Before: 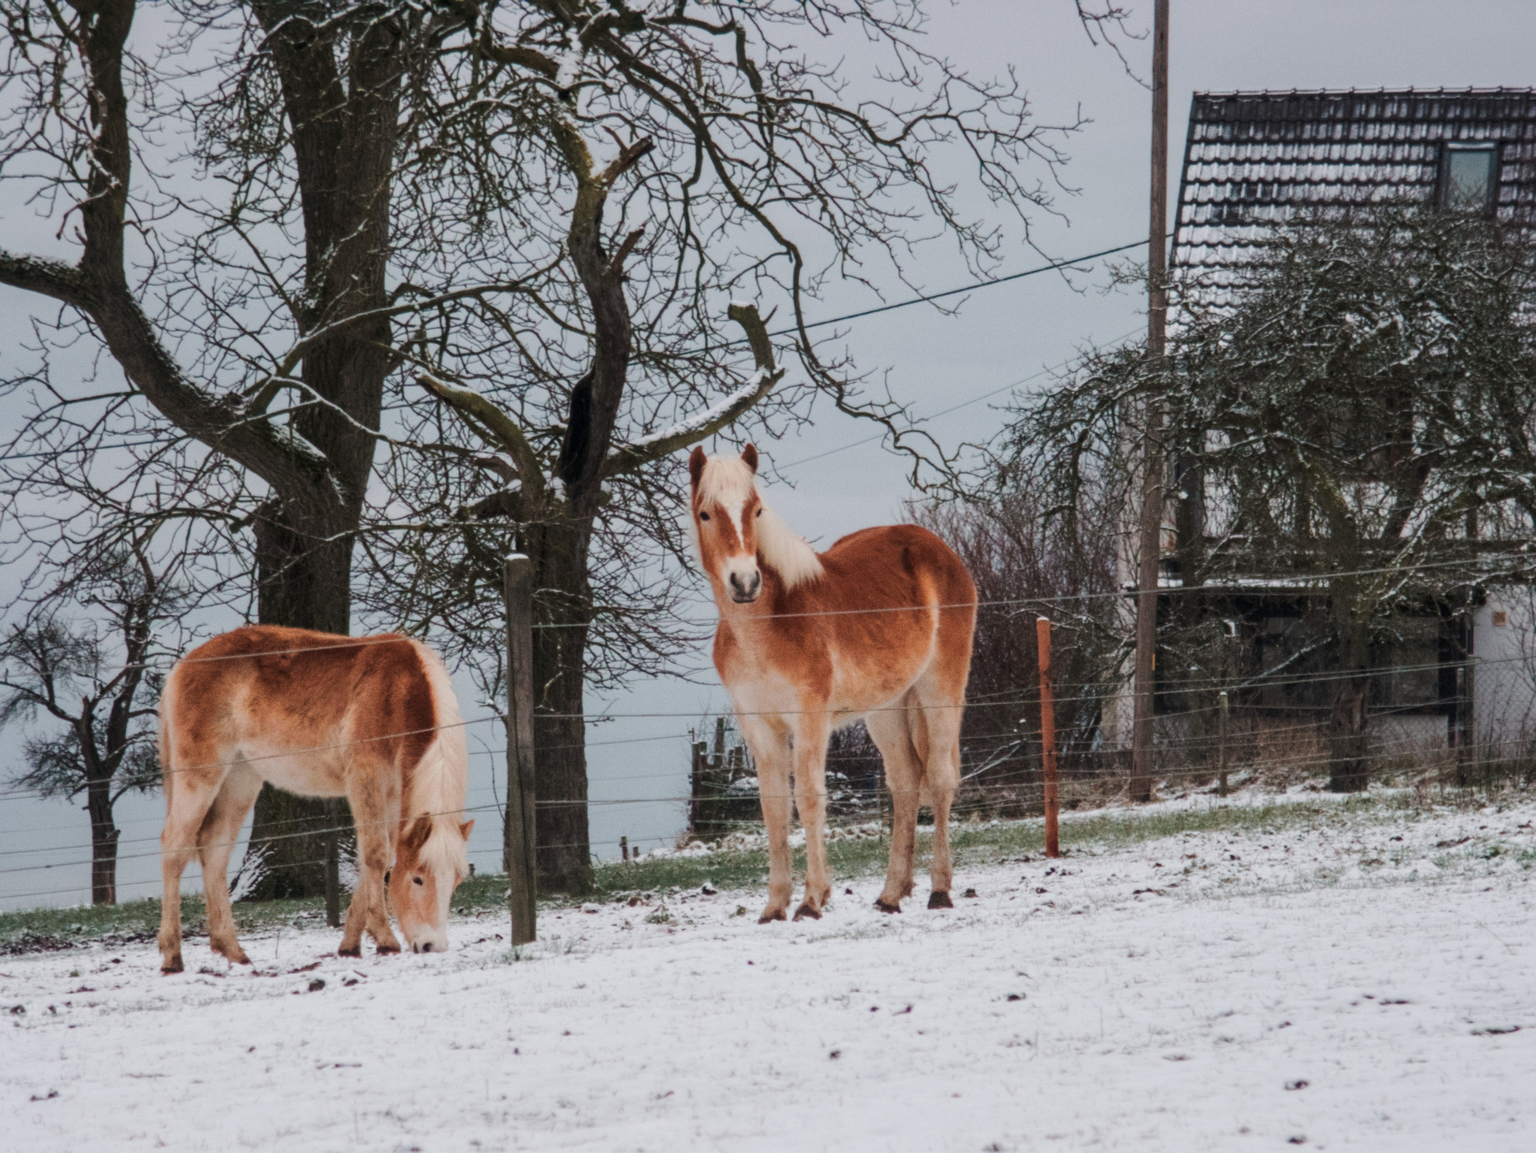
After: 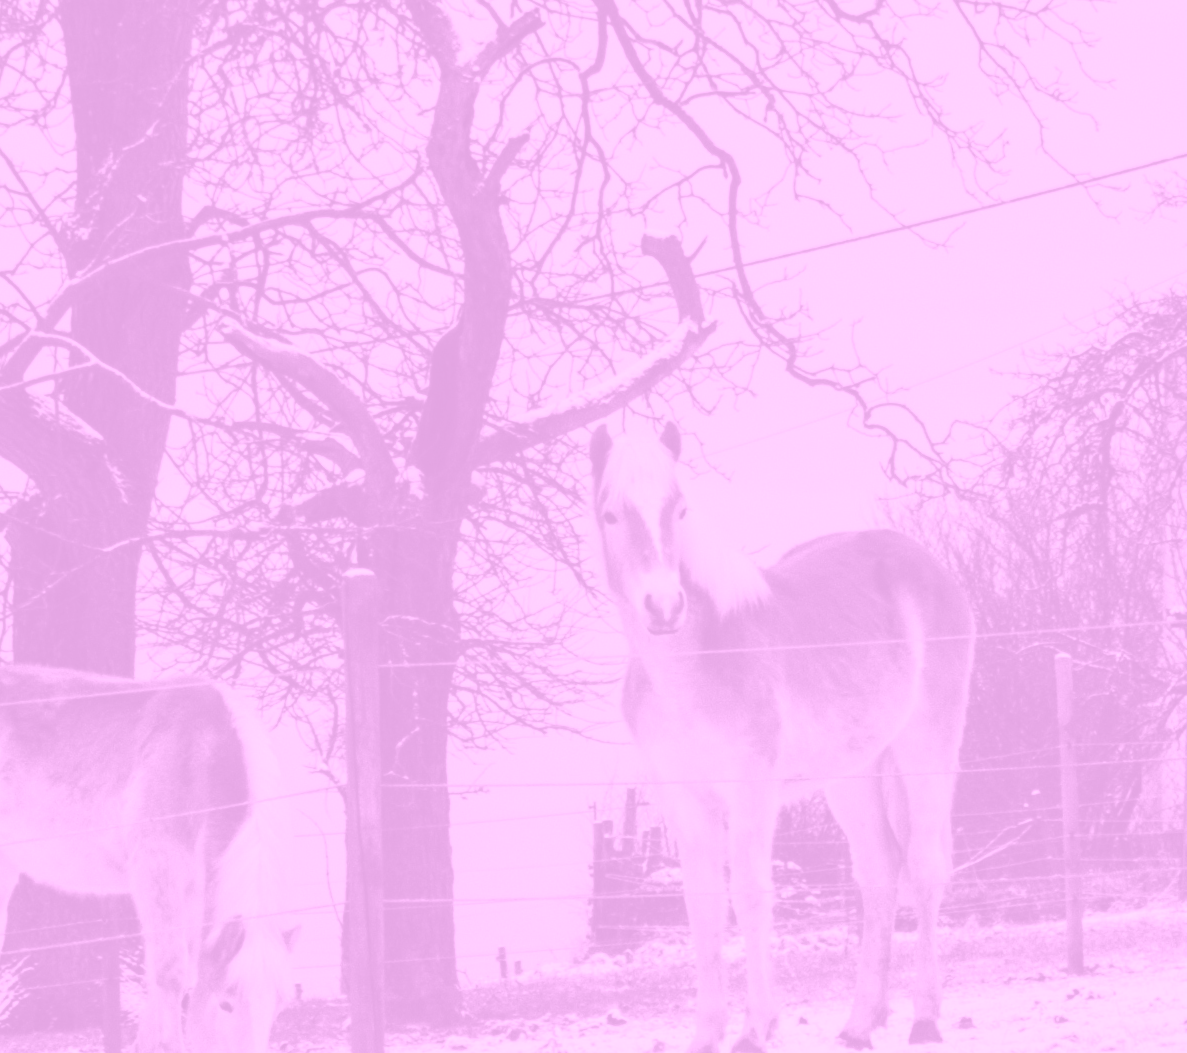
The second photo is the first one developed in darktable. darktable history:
colorize: hue 331.2°, saturation 69%, source mix 30.28%, lightness 69.02%, version 1
crop: left 16.202%, top 11.208%, right 26.045%, bottom 20.557%
levels: levels [0, 0.498, 0.996]
exposure: black level correction -0.041, exposure 0.064 EV, compensate highlight preservation false
